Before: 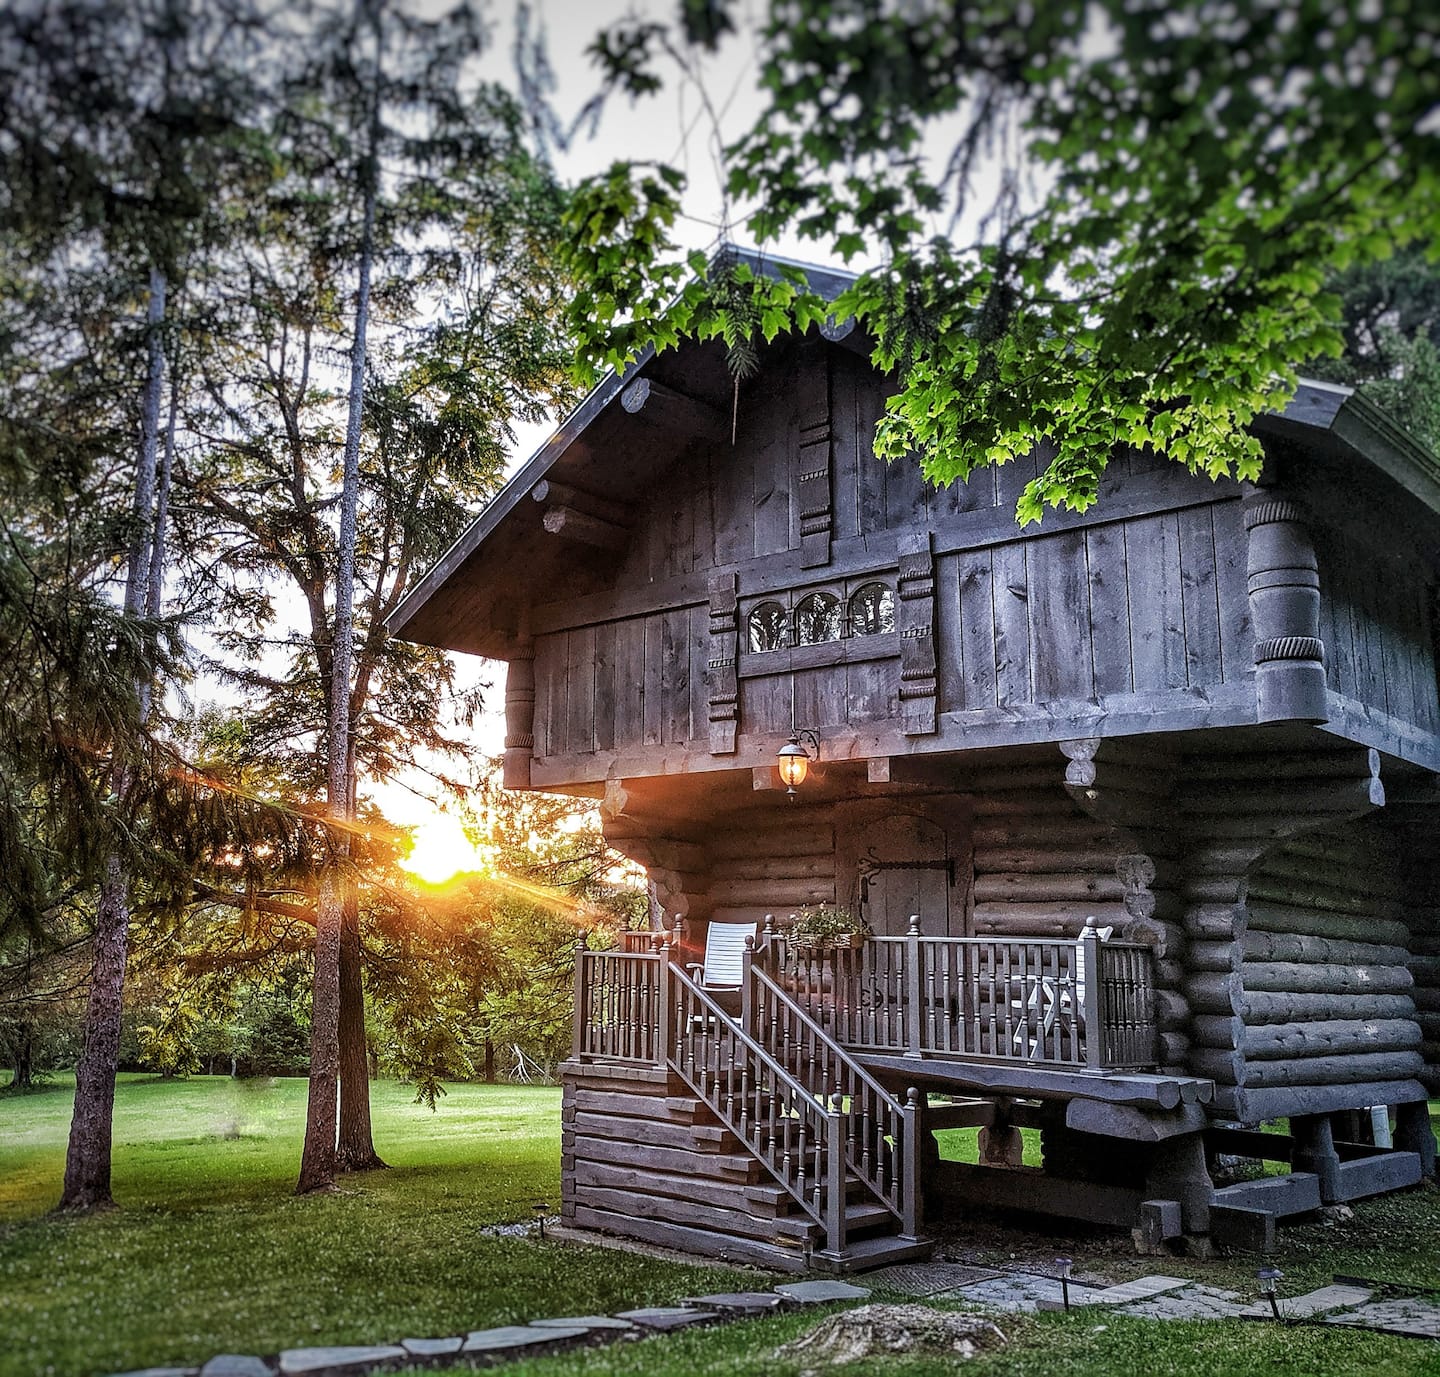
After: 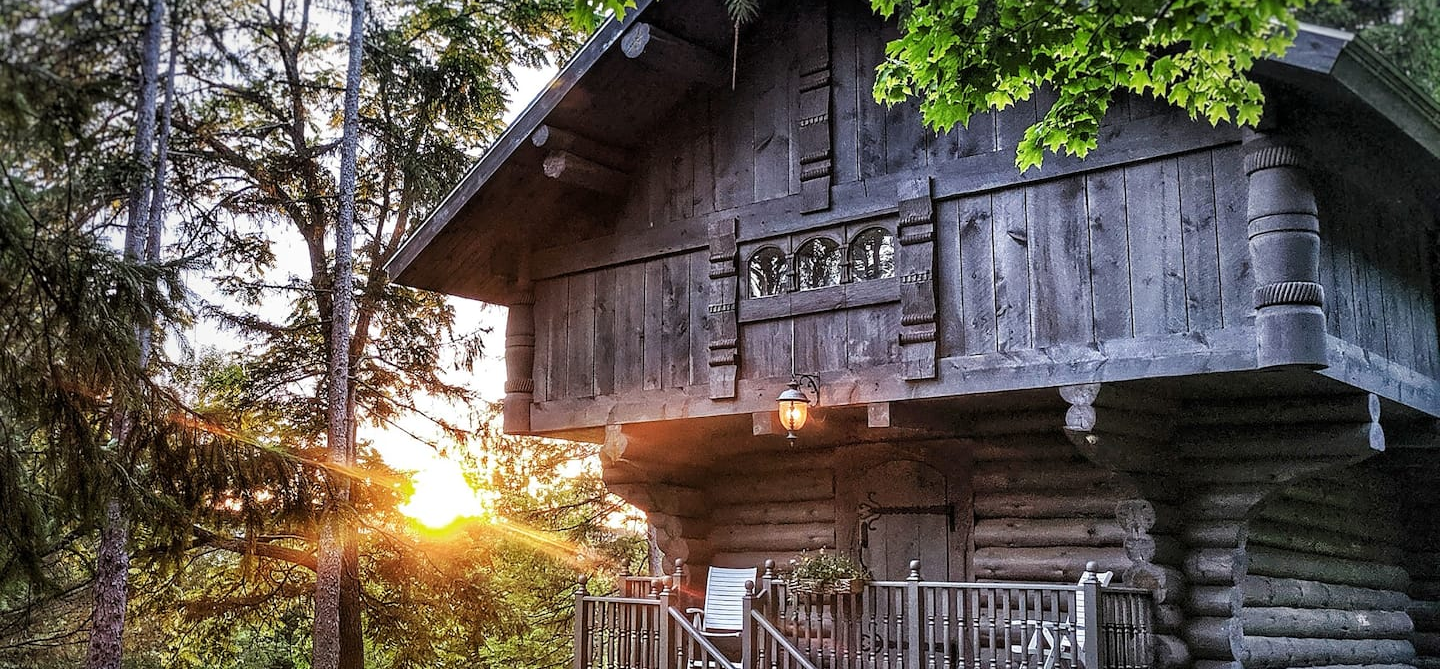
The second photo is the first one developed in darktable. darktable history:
crop and rotate: top 25.846%, bottom 25.502%
